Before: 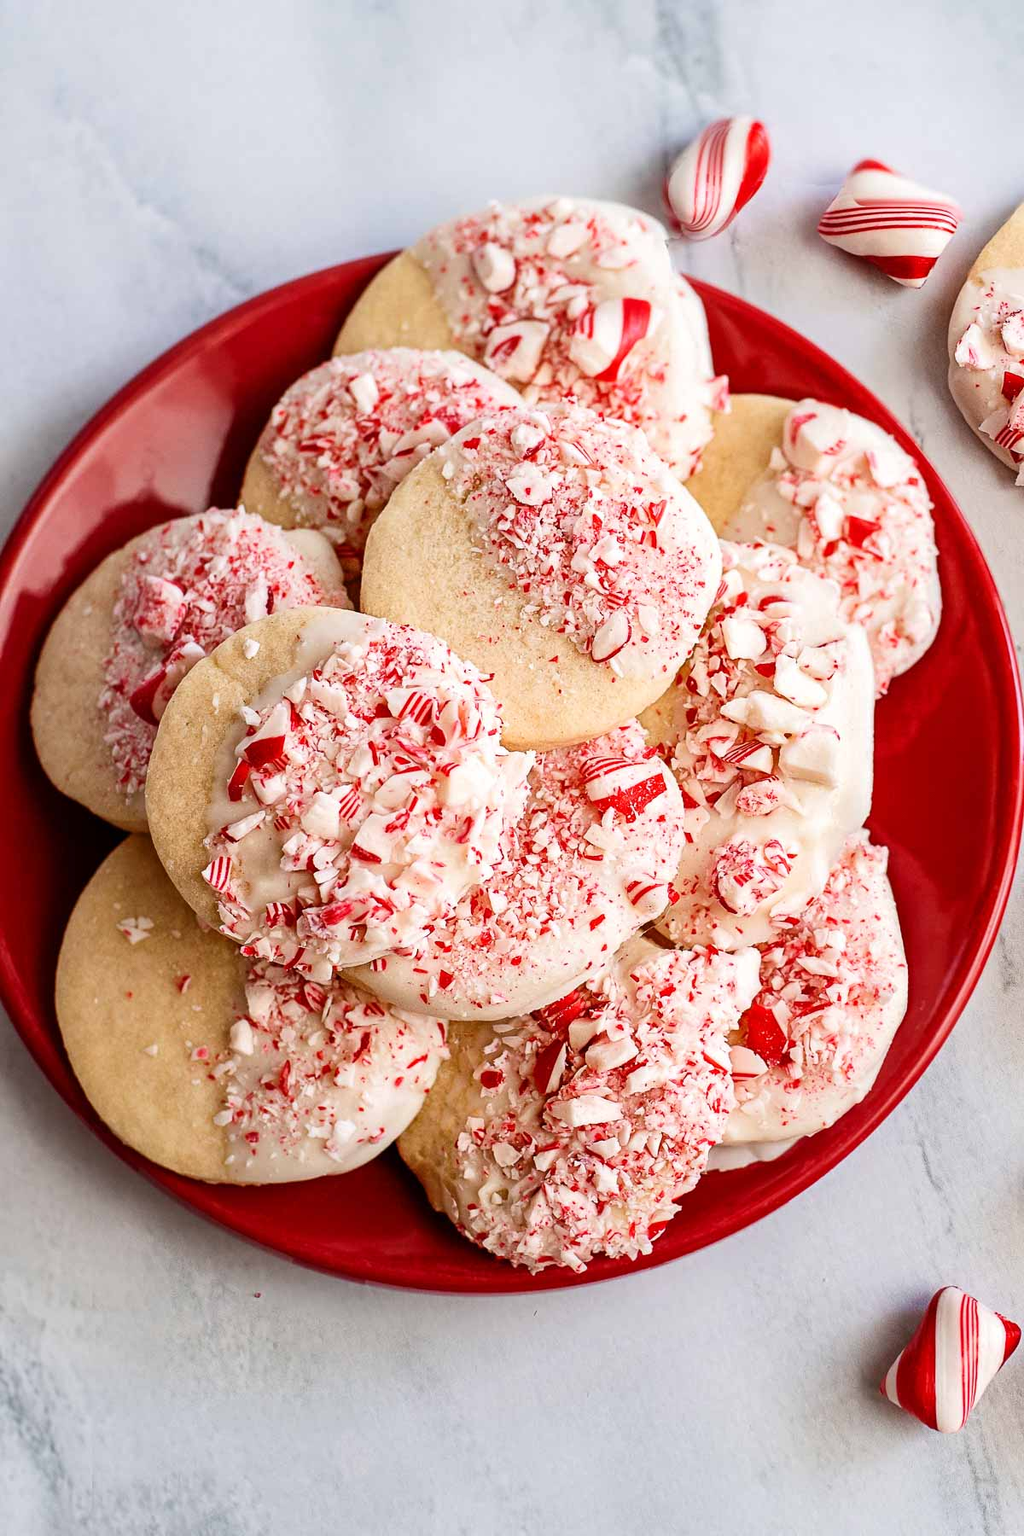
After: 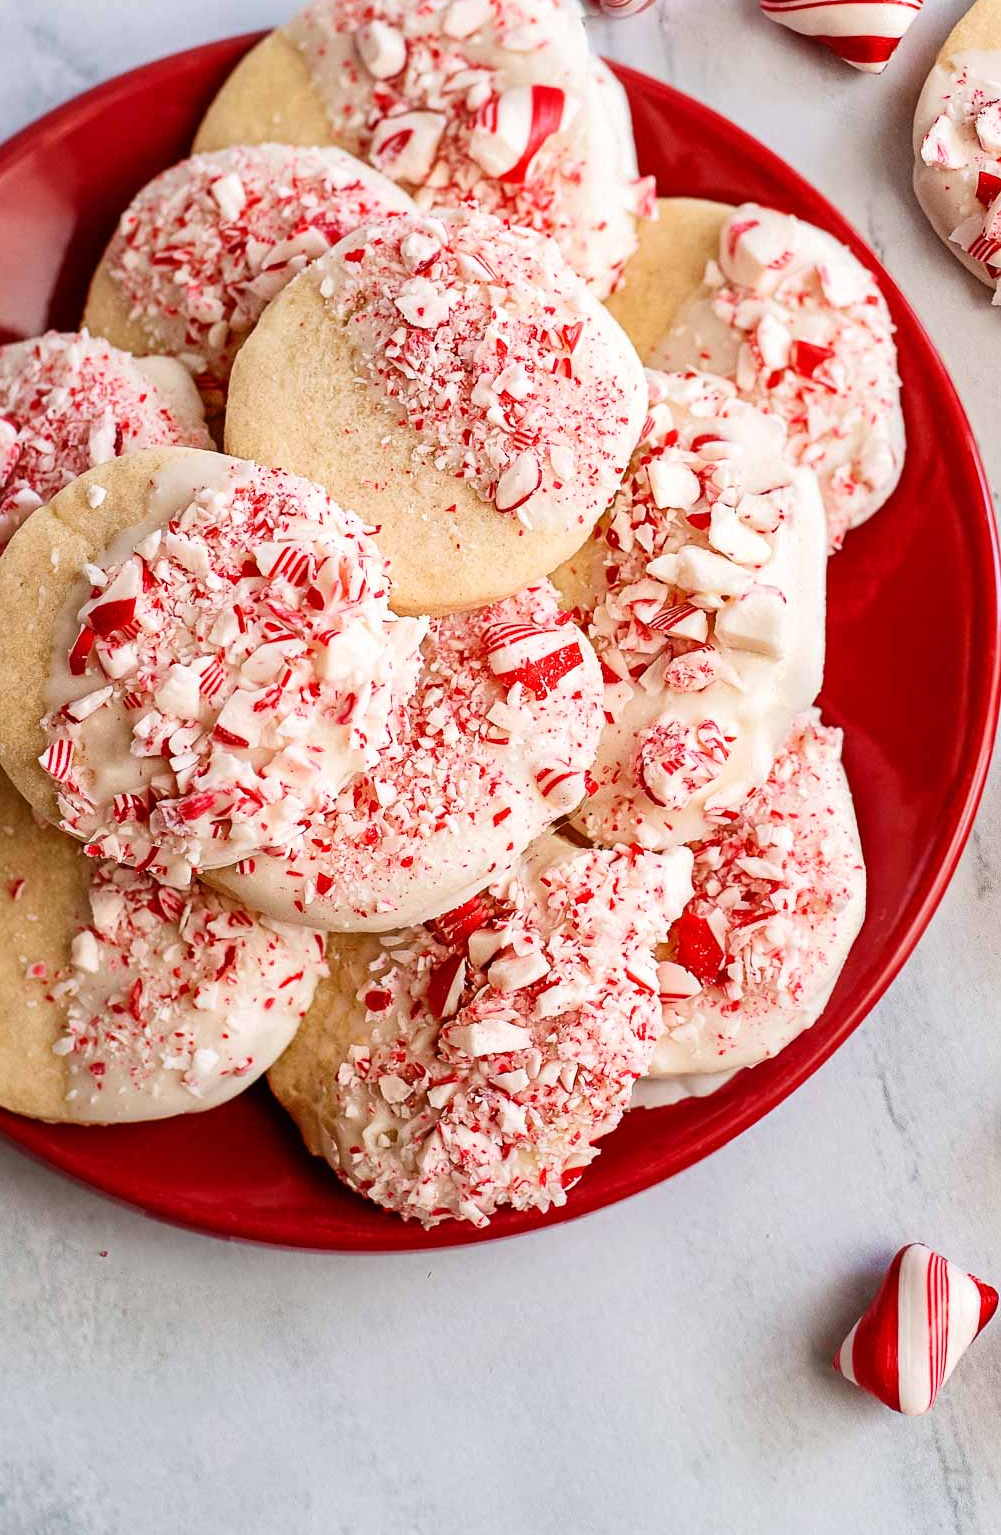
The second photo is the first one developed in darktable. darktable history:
crop: left 16.535%, top 14.711%
